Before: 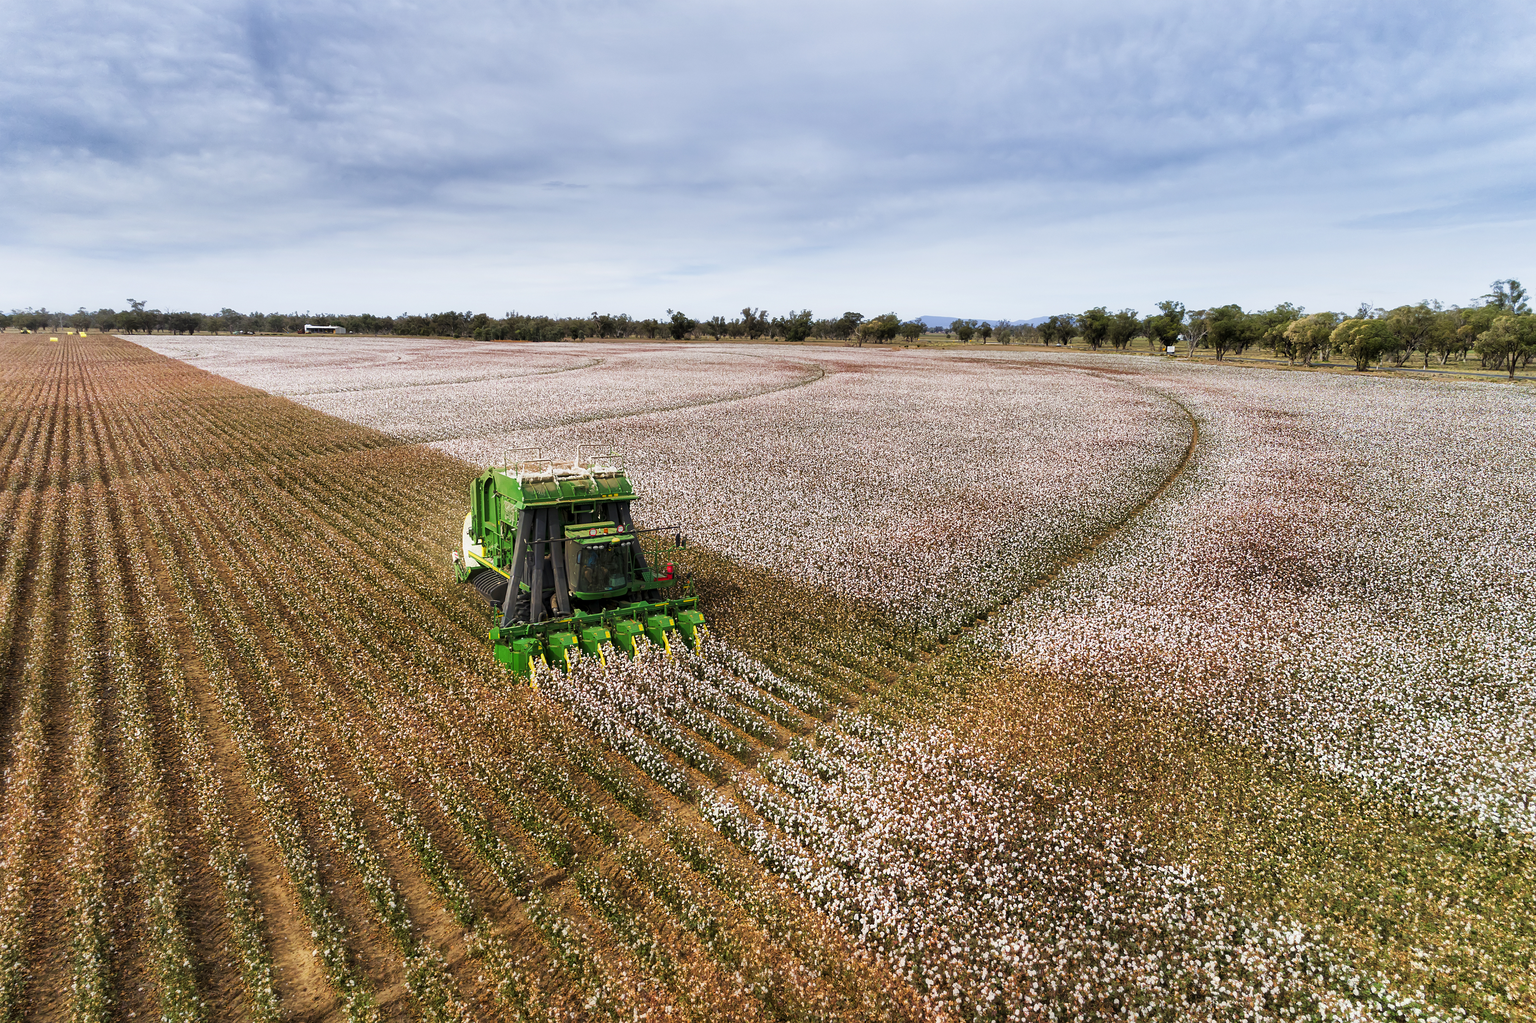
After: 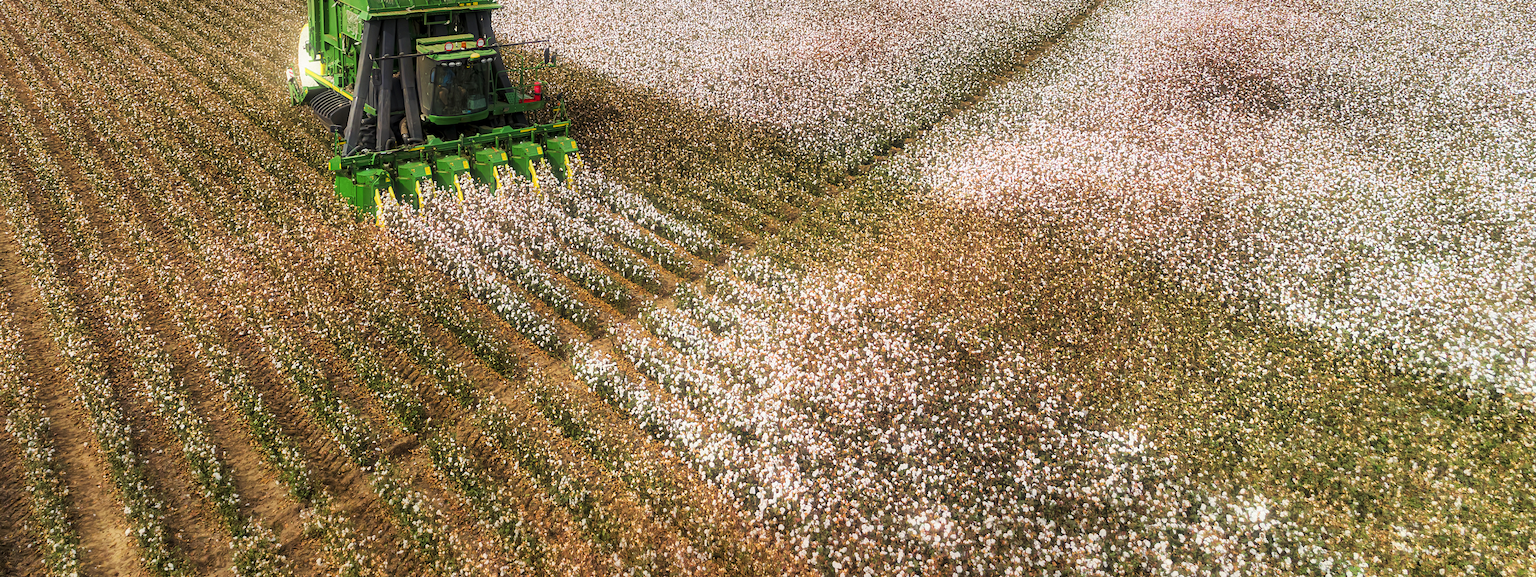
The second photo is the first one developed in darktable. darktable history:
crop and rotate: left 13.306%, top 48.129%, bottom 2.928%
bloom: size 5%, threshold 95%, strength 15%
